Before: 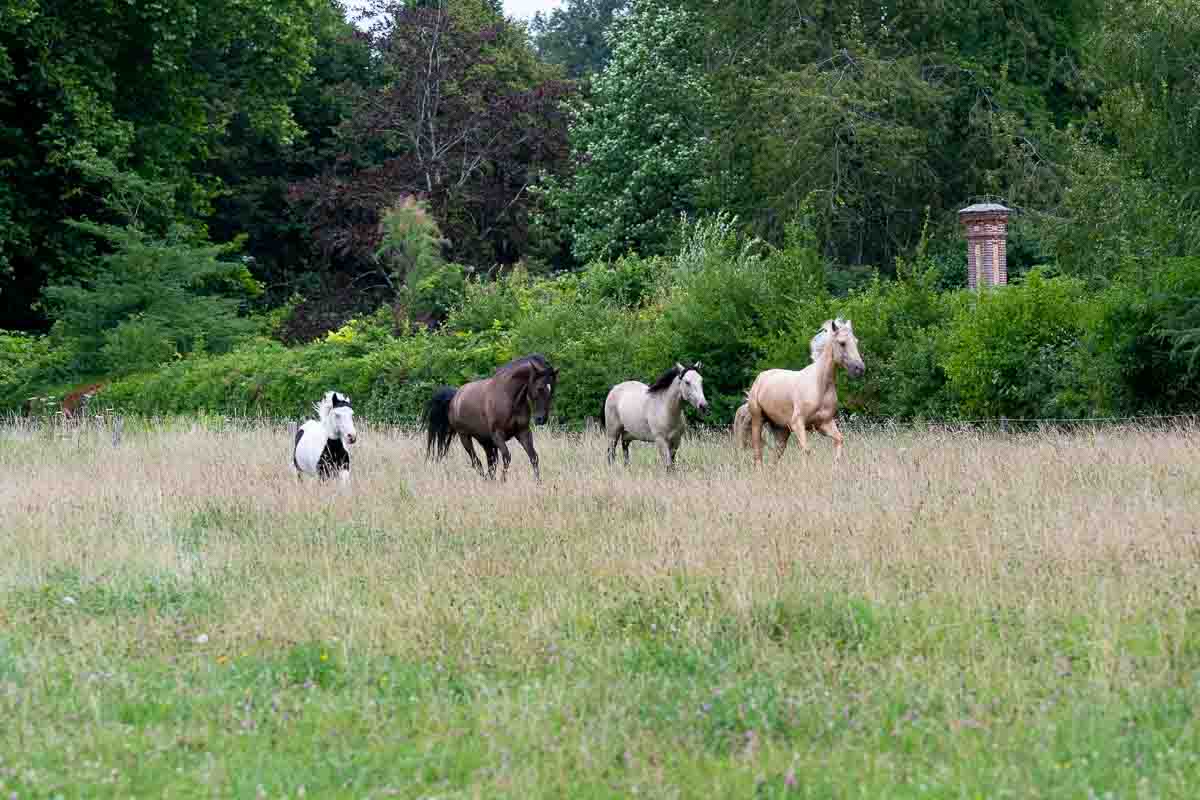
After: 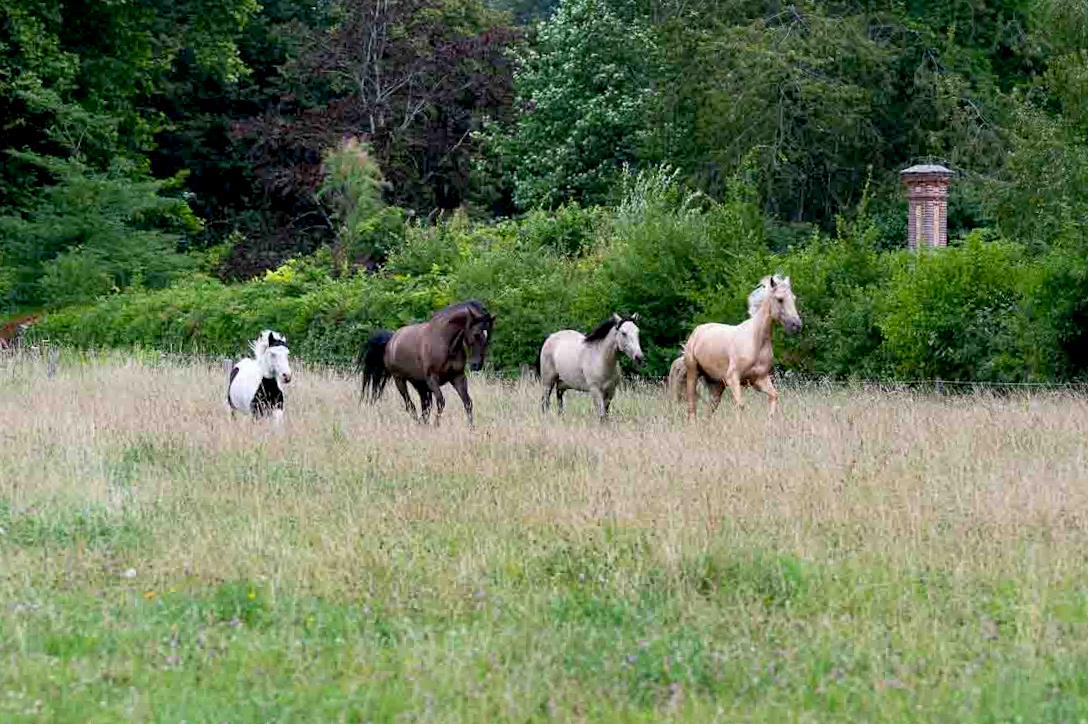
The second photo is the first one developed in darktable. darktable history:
crop and rotate: angle -1.94°, left 3.1%, top 4.33%, right 1.657%, bottom 0.615%
exposure: black level correction 0.005, exposure 0.001 EV, compensate exposure bias true, compensate highlight preservation false
tone equalizer: -8 EV -0.589 EV
